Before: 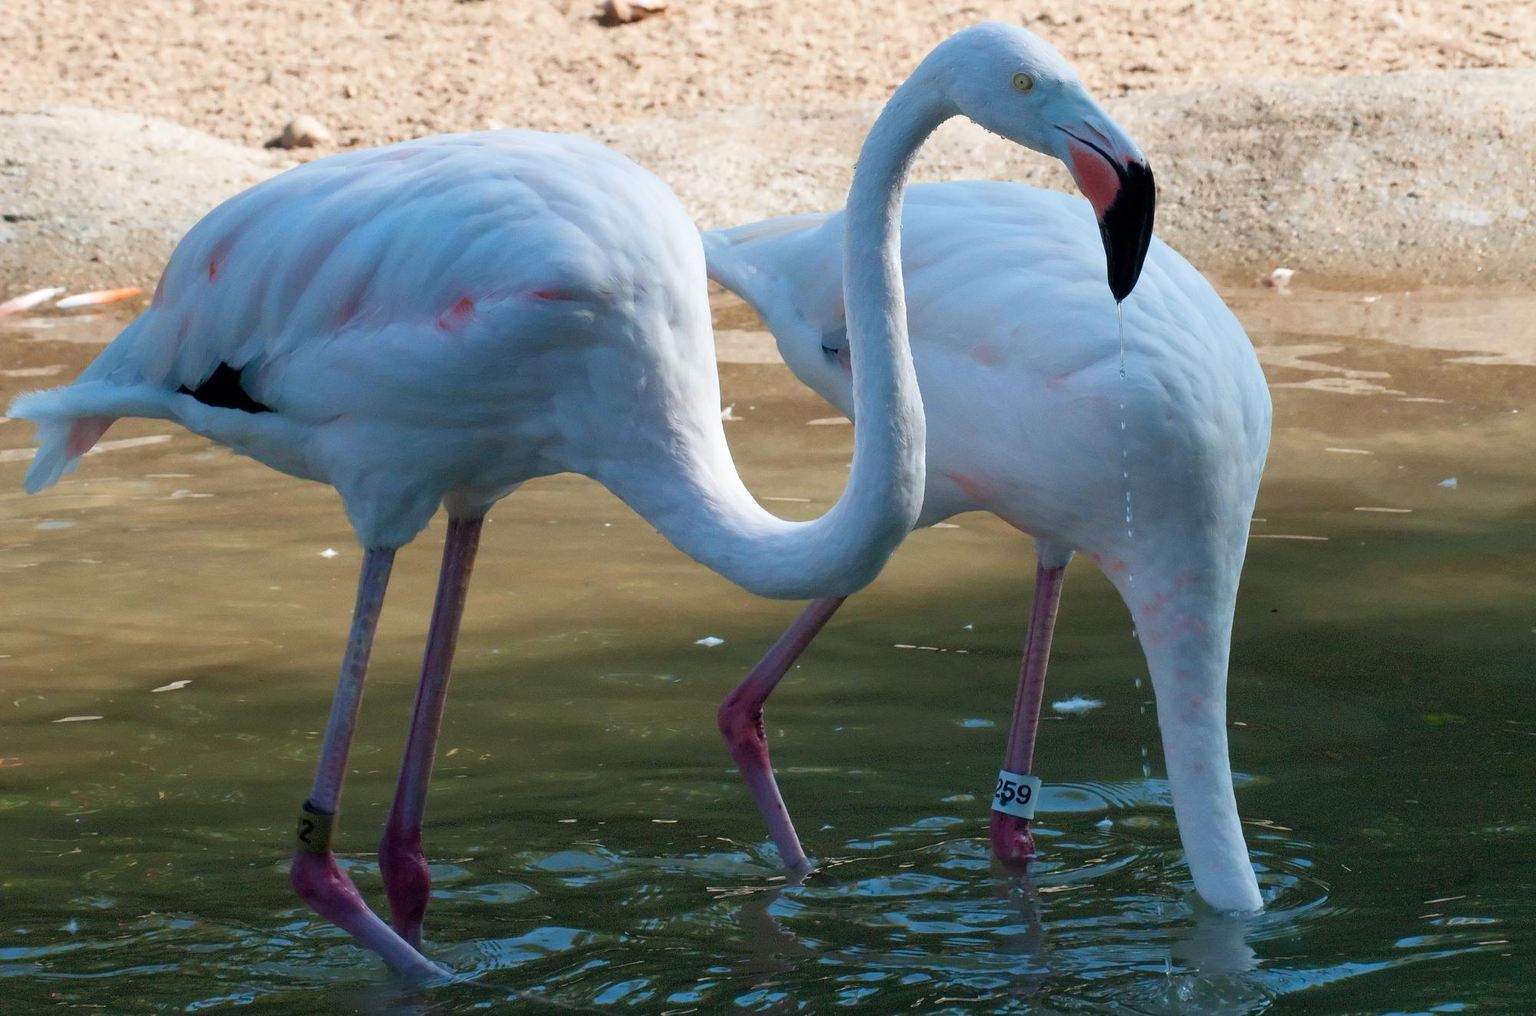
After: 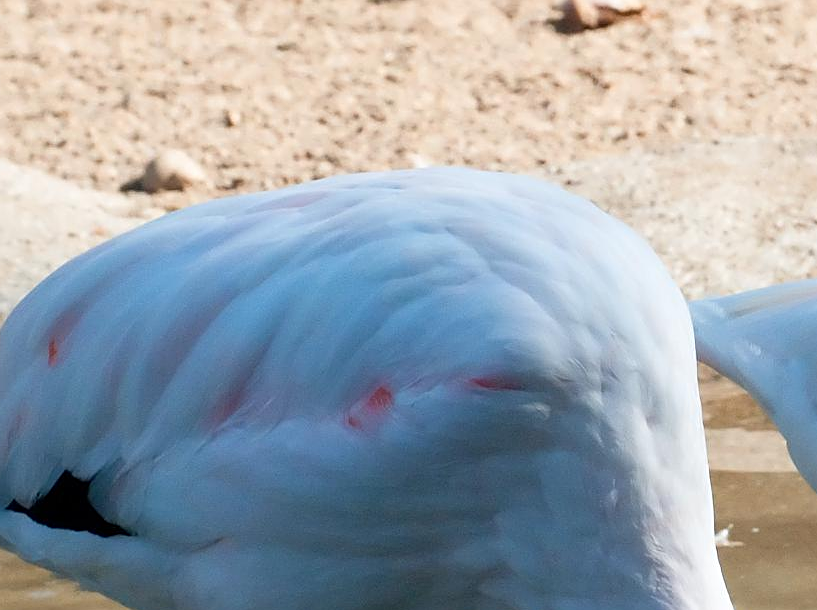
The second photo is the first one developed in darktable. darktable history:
sharpen: amount 0.498
crop and rotate: left 11.22%, top 0.105%, right 47.912%, bottom 53.764%
